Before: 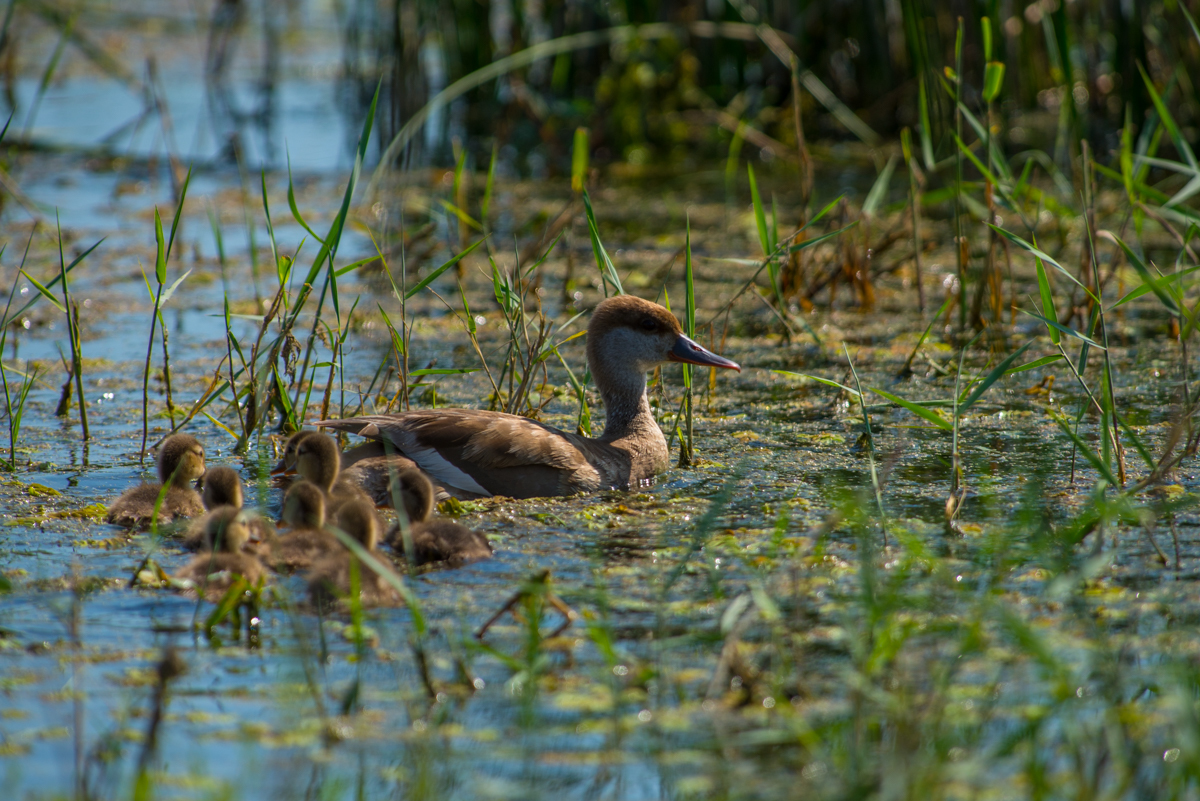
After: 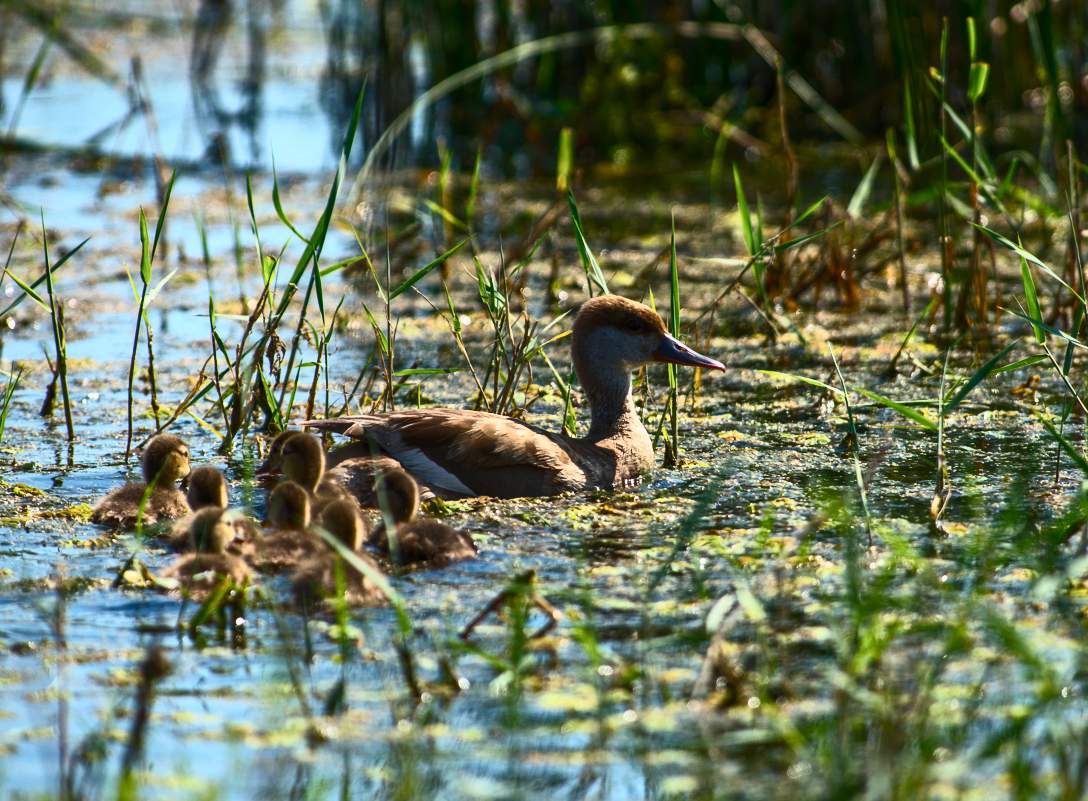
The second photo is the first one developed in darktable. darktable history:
crop and rotate: left 1.322%, right 7.935%
contrast brightness saturation: contrast 0.616, brightness 0.33, saturation 0.145
